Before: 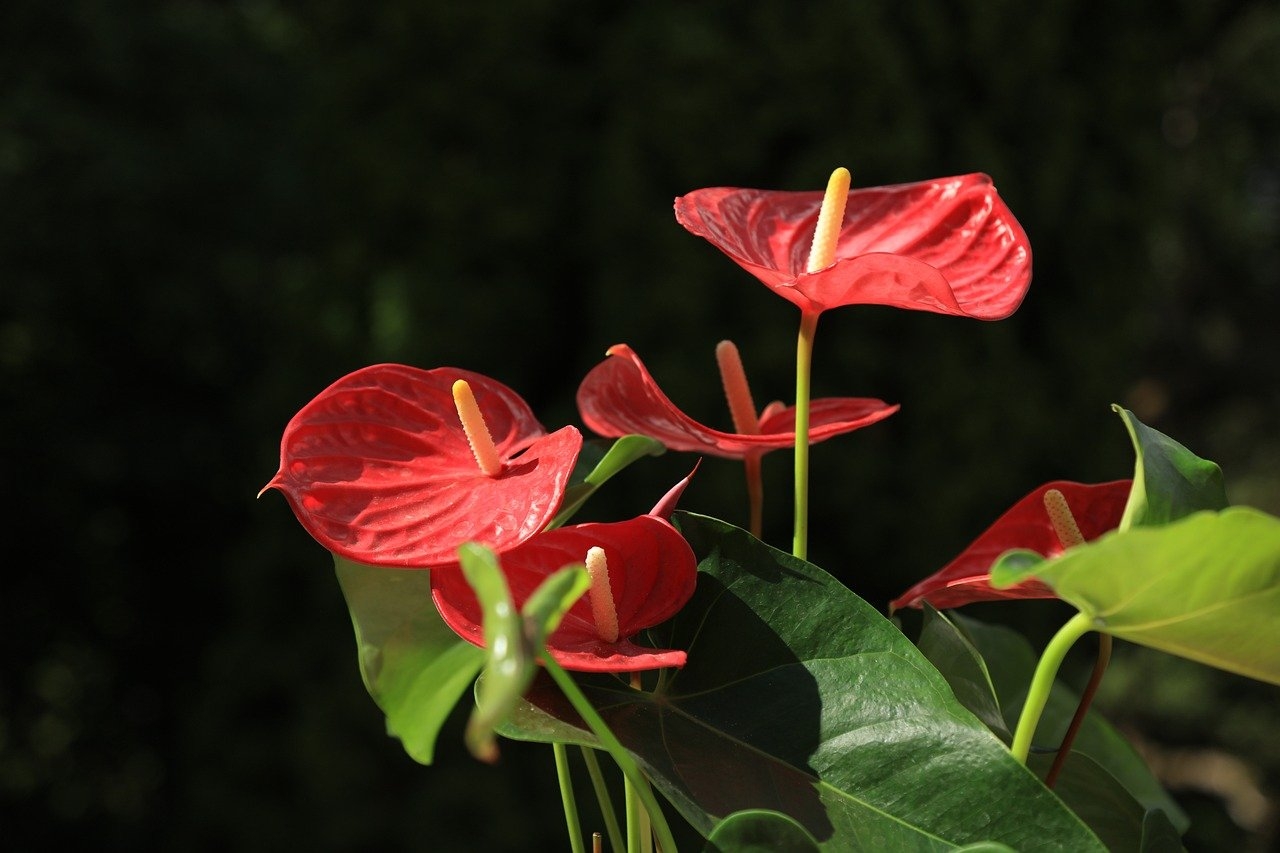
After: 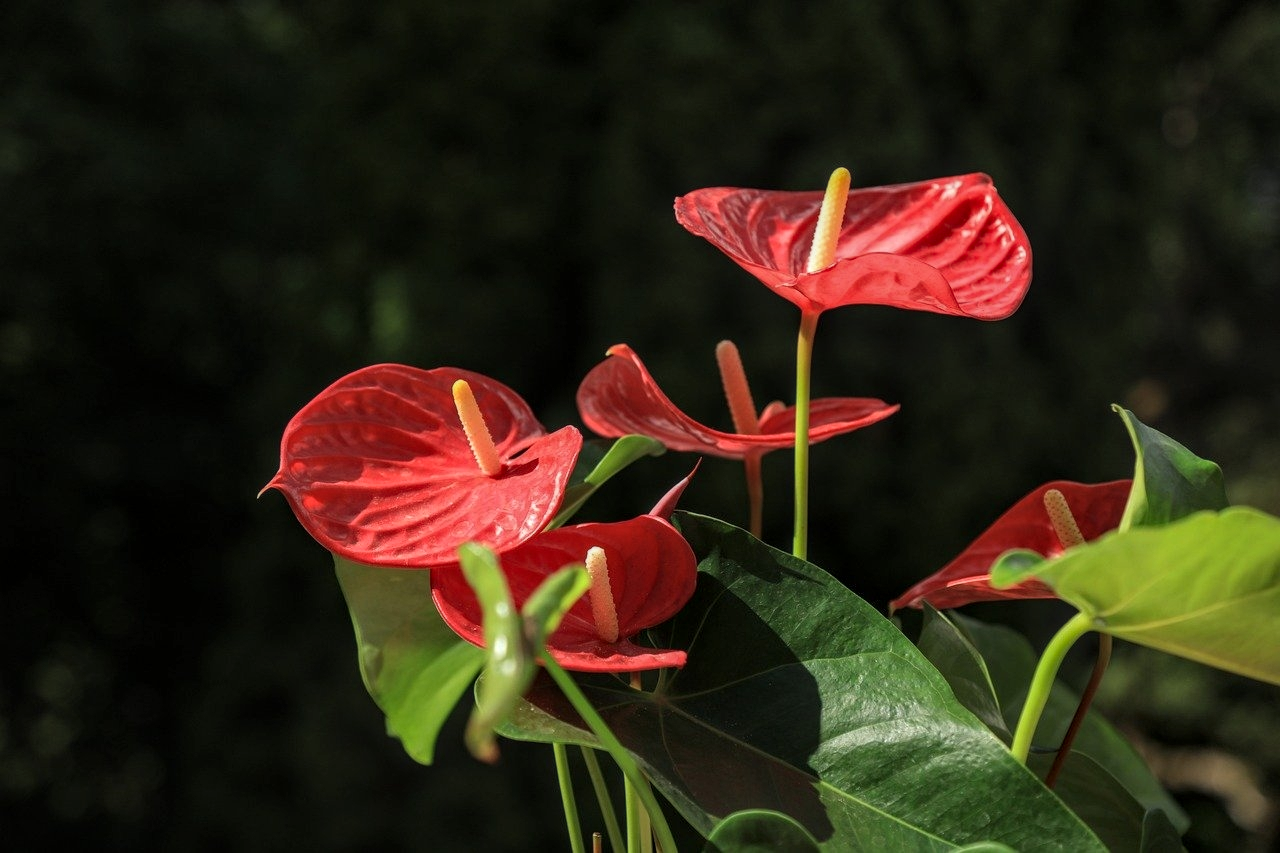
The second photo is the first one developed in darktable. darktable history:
local contrast: highlights 6%, shadows 4%, detail 133%
